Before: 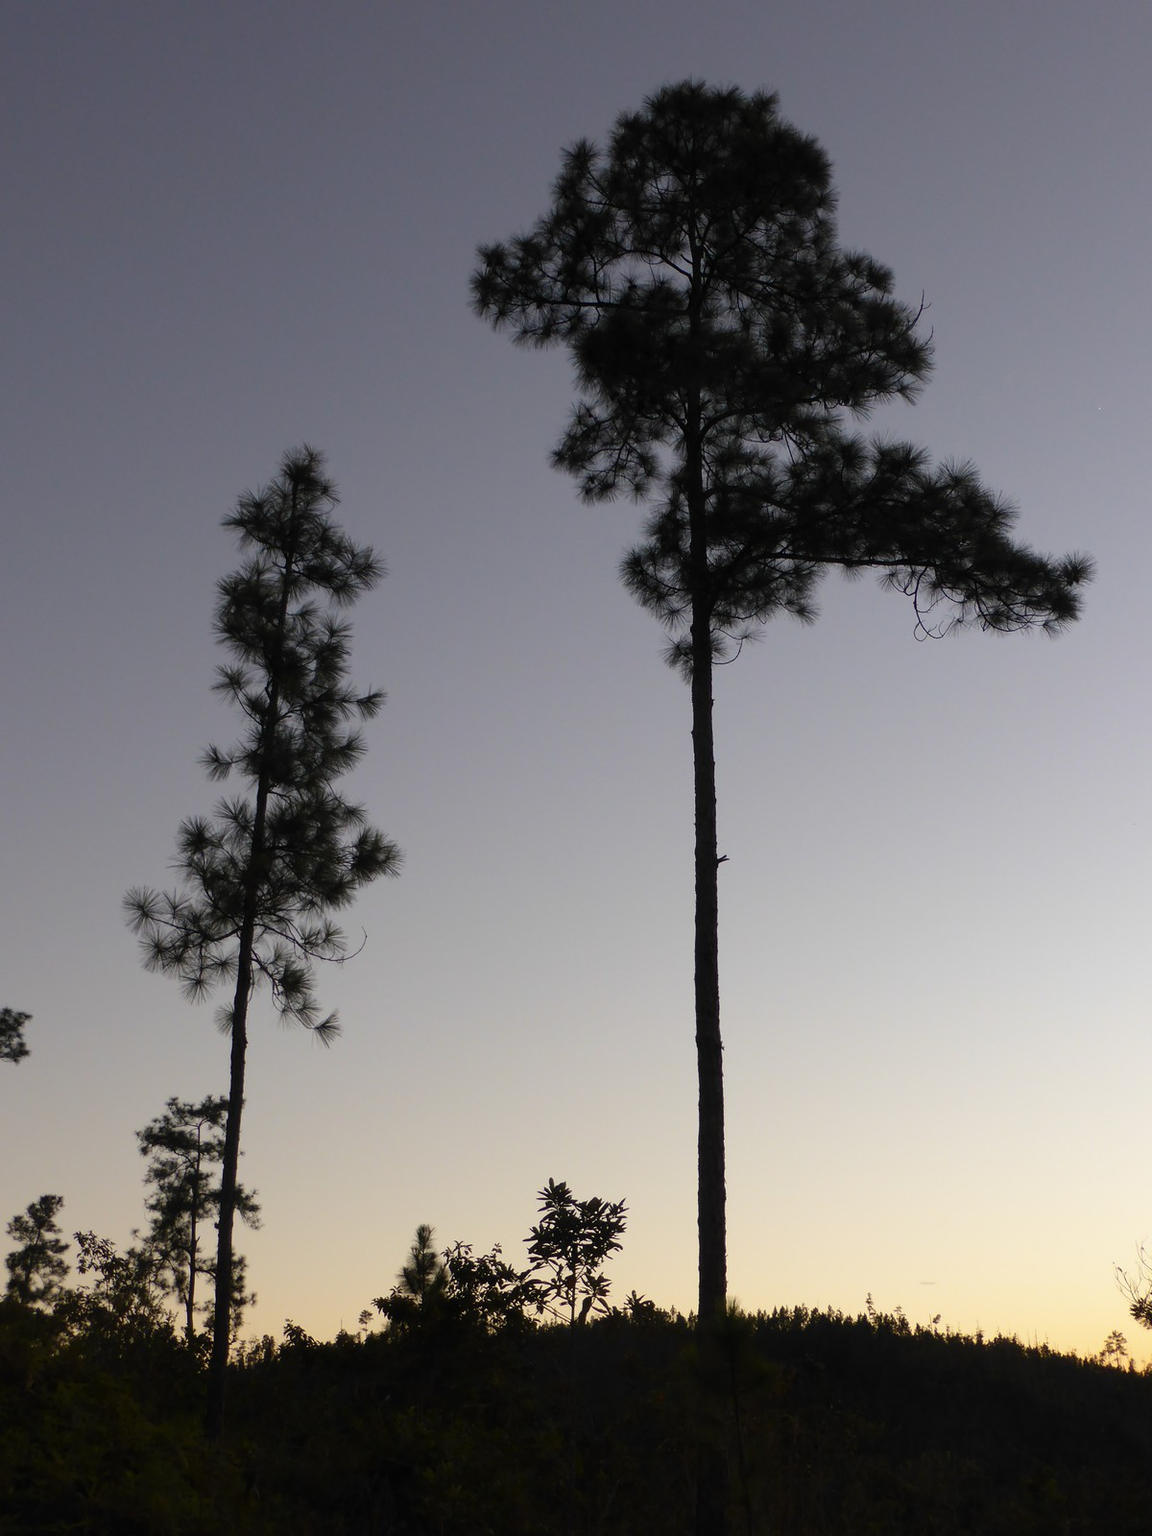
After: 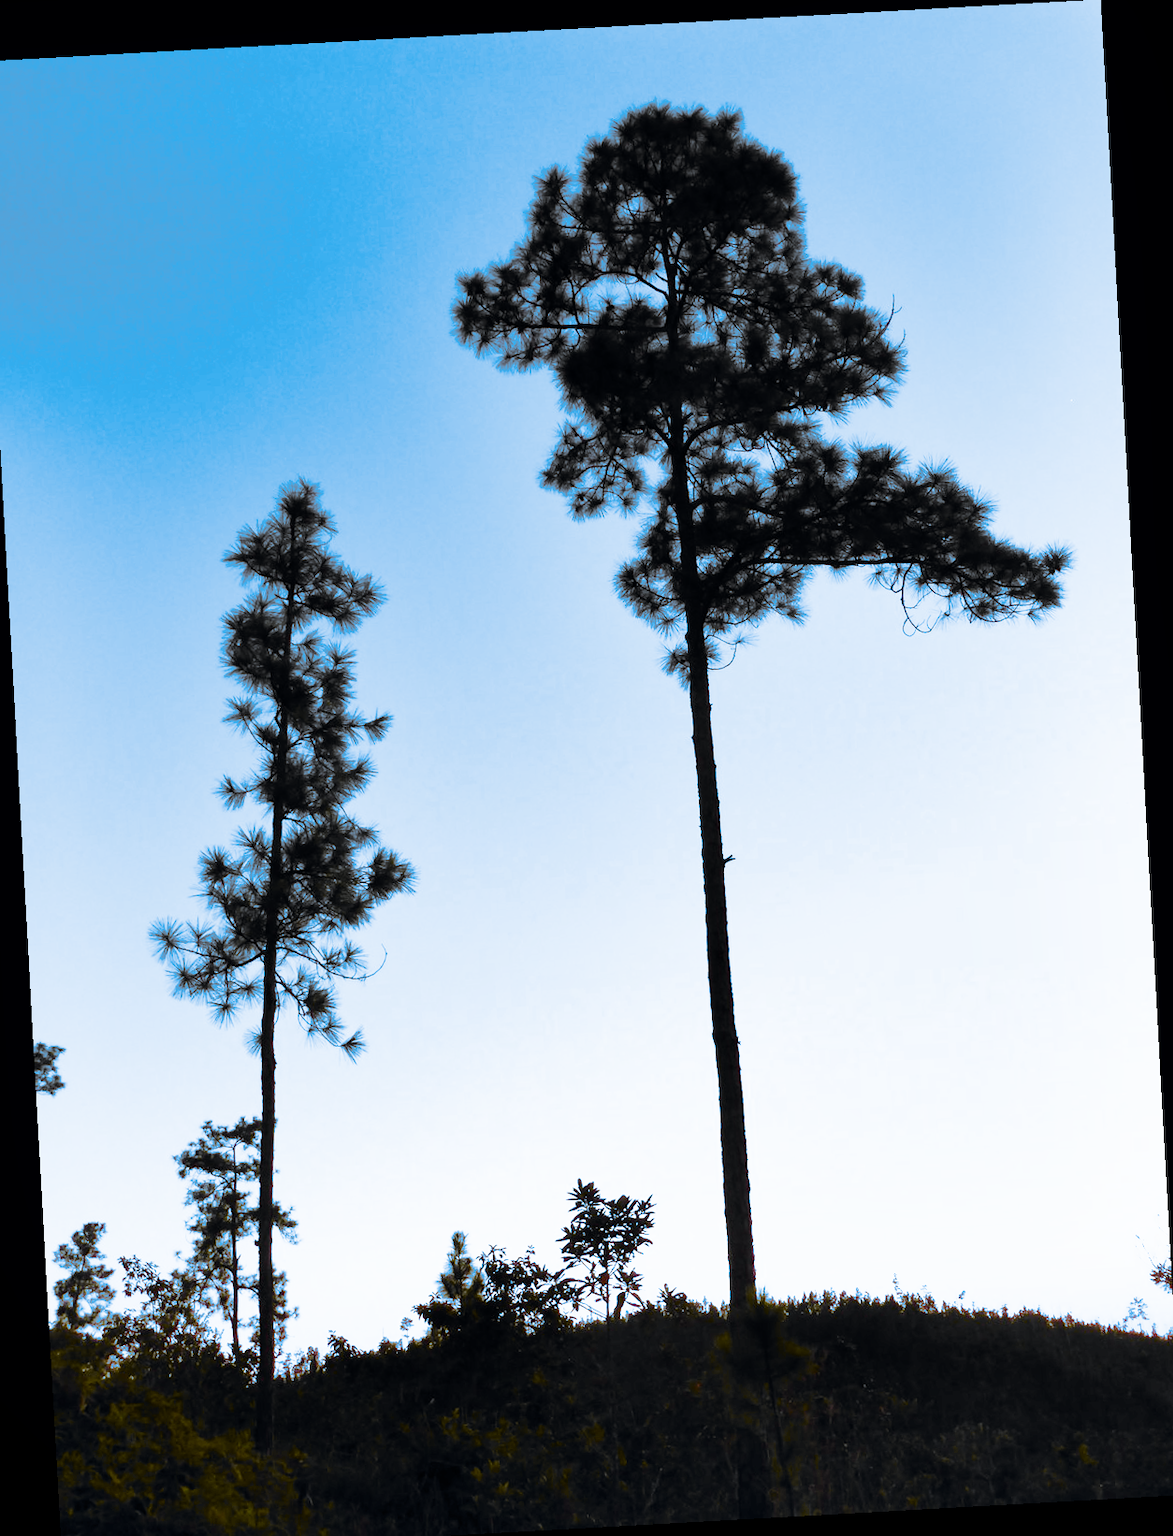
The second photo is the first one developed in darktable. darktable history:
crop and rotate: left 1.774%, right 0.633%, bottom 1.28%
shadows and highlights: low approximation 0.01, soften with gaussian
tone curve: curves: ch0 [(0, 0) (0.071, 0.047) (0.266, 0.26) (0.491, 0.552) (0.753, 0.818) (1, 0.983)]; ch1 [(0, 0) (0.346, 0.307) (0.408, 0.369) (0.463, 0.443) (0.482, 0.493) (0.502, 0.5) (0.517, 0.518) (0.546, 0.576) (0.588, 0.643) (0.651, 0.709) (1, 1)]; ch2 [(0, 0) (0.346, 0.34) (0.434, 0.46) (0.485, 0.494) (0.5, 0.494) (0.517, 0.503) (0.535, 0.545) (0.583, 0.624) (0.625, 0.678) (1, 1)], color space Lab, independent channels, preserve colors none
exposure: black level correction 0, exposure 0.9 EV, compensate highlight preservation false
filmic rgb: middle gray luminance 9.23%, black relative exposure -10.55 EV, white relative exposure 3.45 EV, threshold 6 EV, target black luminance 0%, hardness 5.98, latitude 59.69%, contrast 1.087, highlights saturation mix 5%, shadows ↔ highlights balance 29.23%, add noise in highlights 0, color science v3 (2019), use custom middle-gray values true, iterations of high-quality reconstruction 0, contrast in highlights soft, enable highlight reconstruction true
split-toning: shadows › hue 220°, shadows › saturation 0.64, highlights › hue 220°, highlights › saturation 0.64, balance 0, compress 5.22%
rotate and perspective: rotation -3.18°, automatic cropping off
